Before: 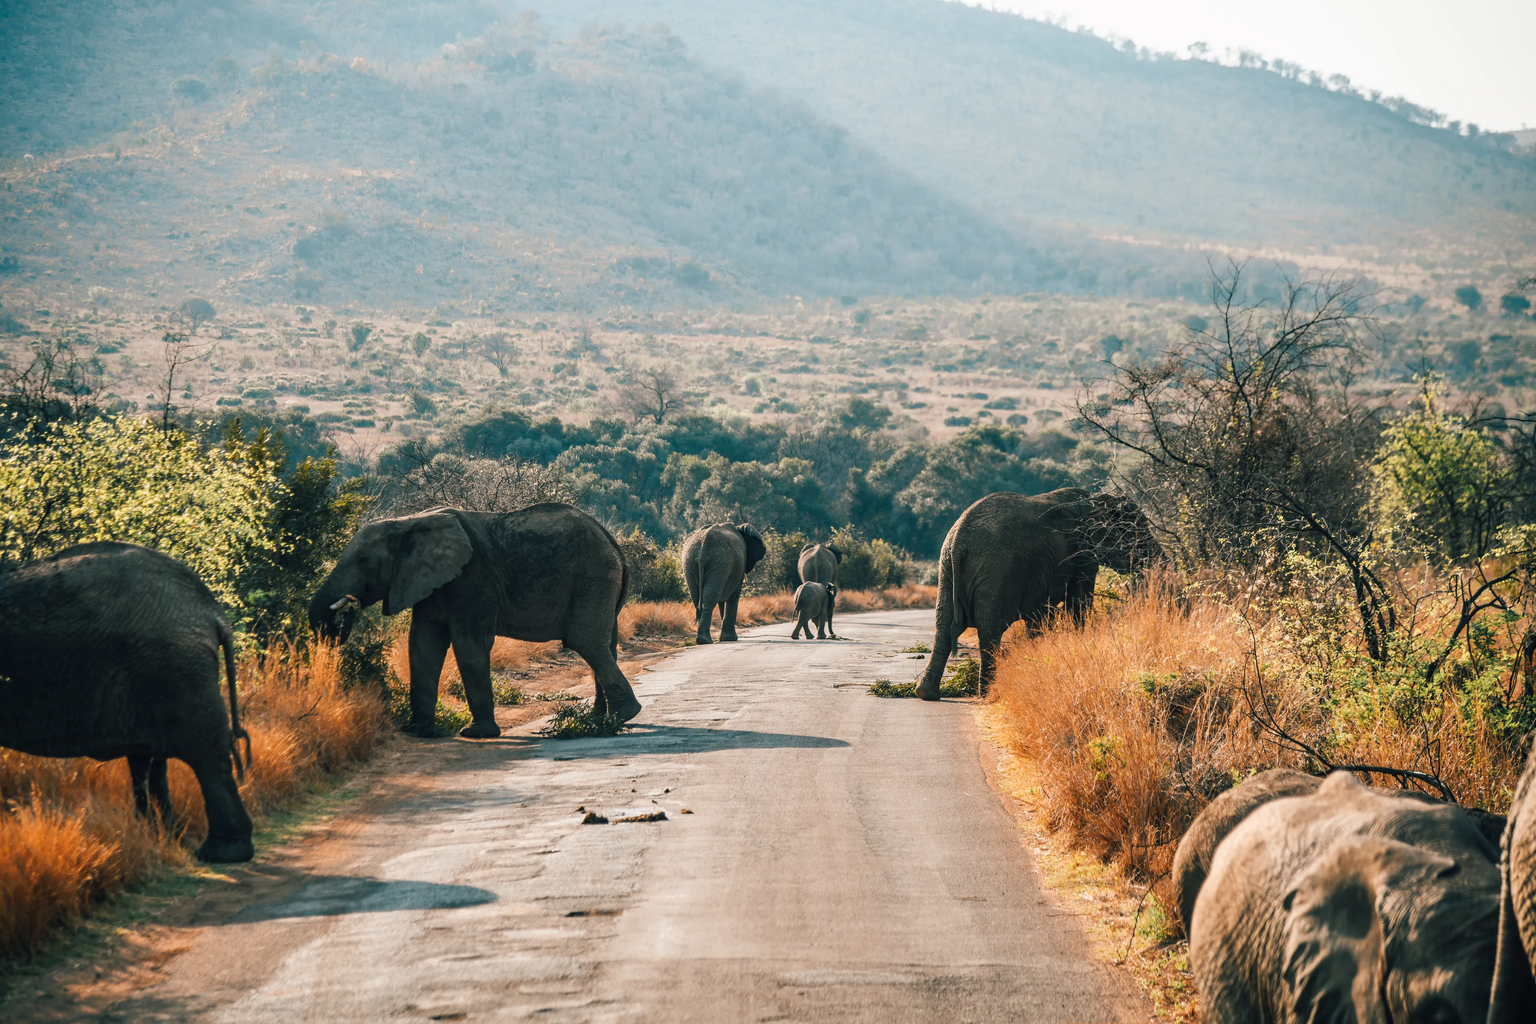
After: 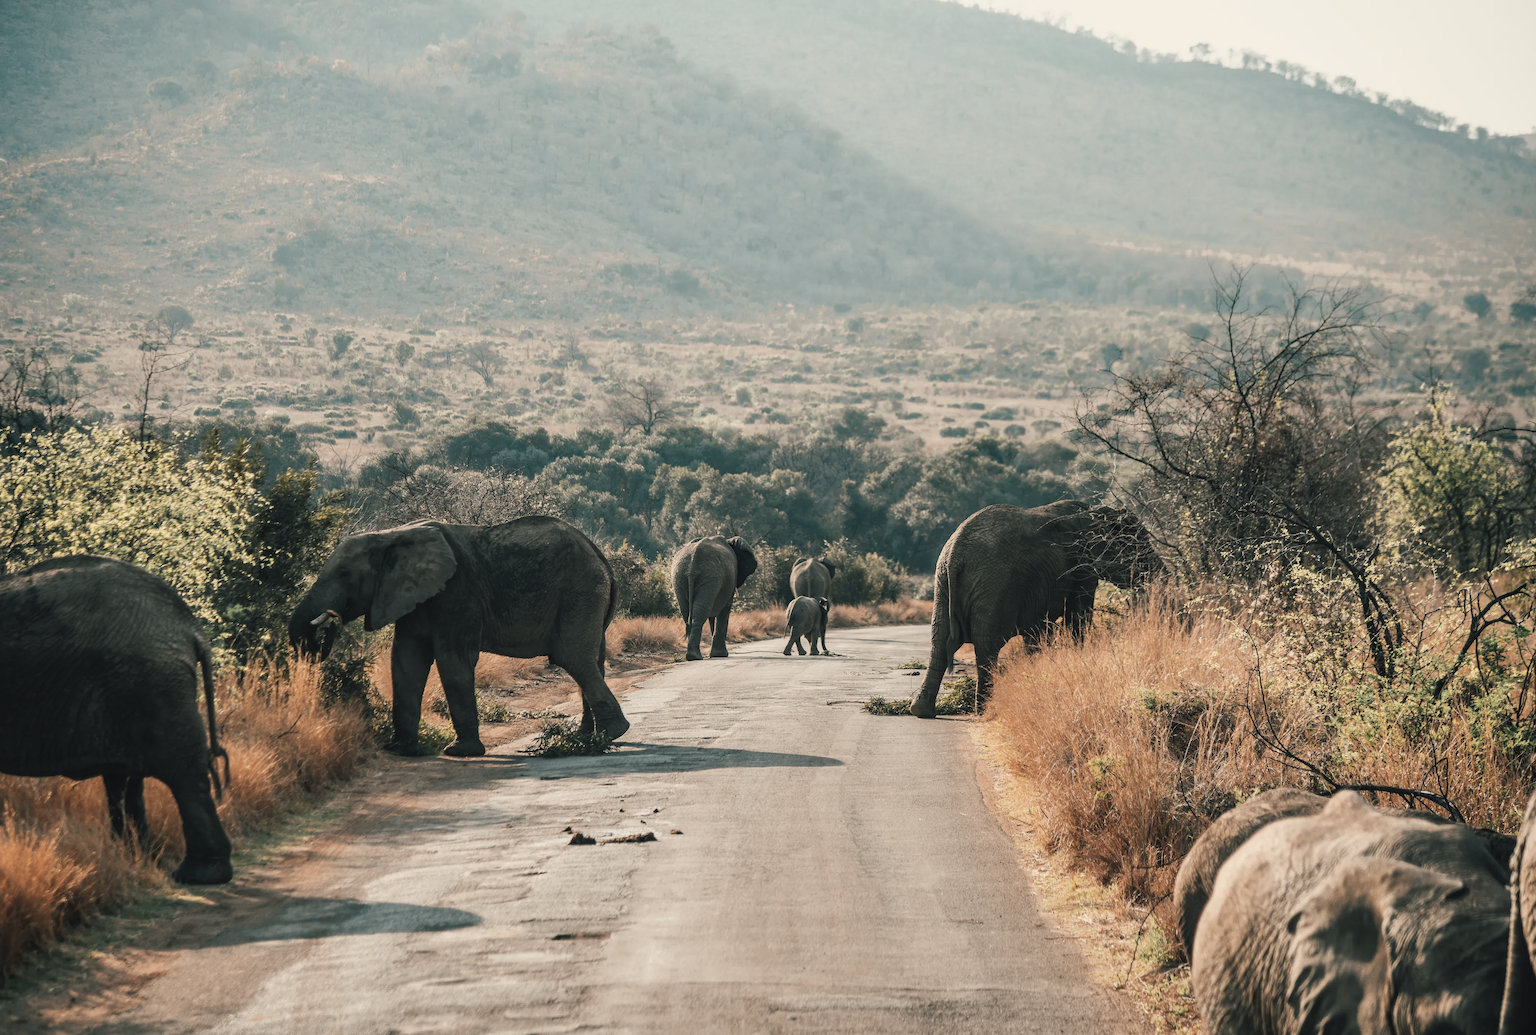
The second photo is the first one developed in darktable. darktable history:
crop and rotate: left 1.774%, right 0.633%, bottom 1.28%
exposure: exposure -0.072 EV, compensate highlight preservation false
color balance: mode lift, gamma, gain (sRGB)
color correction: saturation 0.98
white balance: red 1.029, blue 0.92
contrast brightness saturation: contrast -0.05, saturation -0.41
